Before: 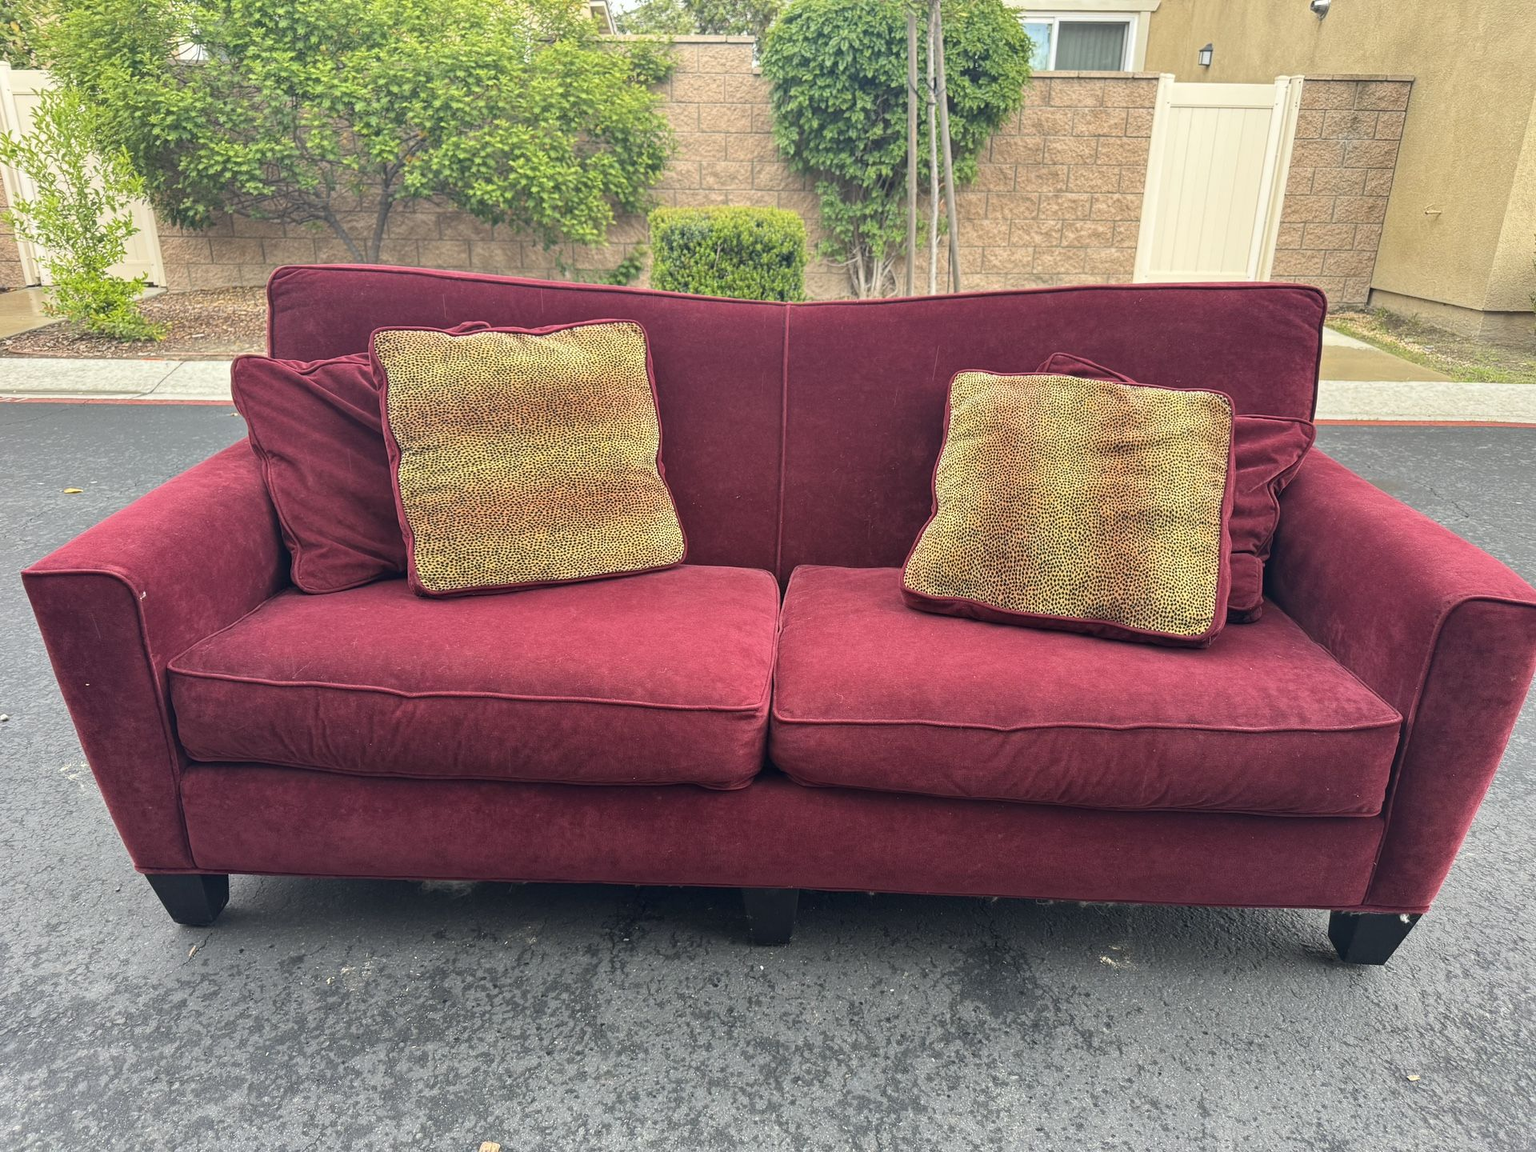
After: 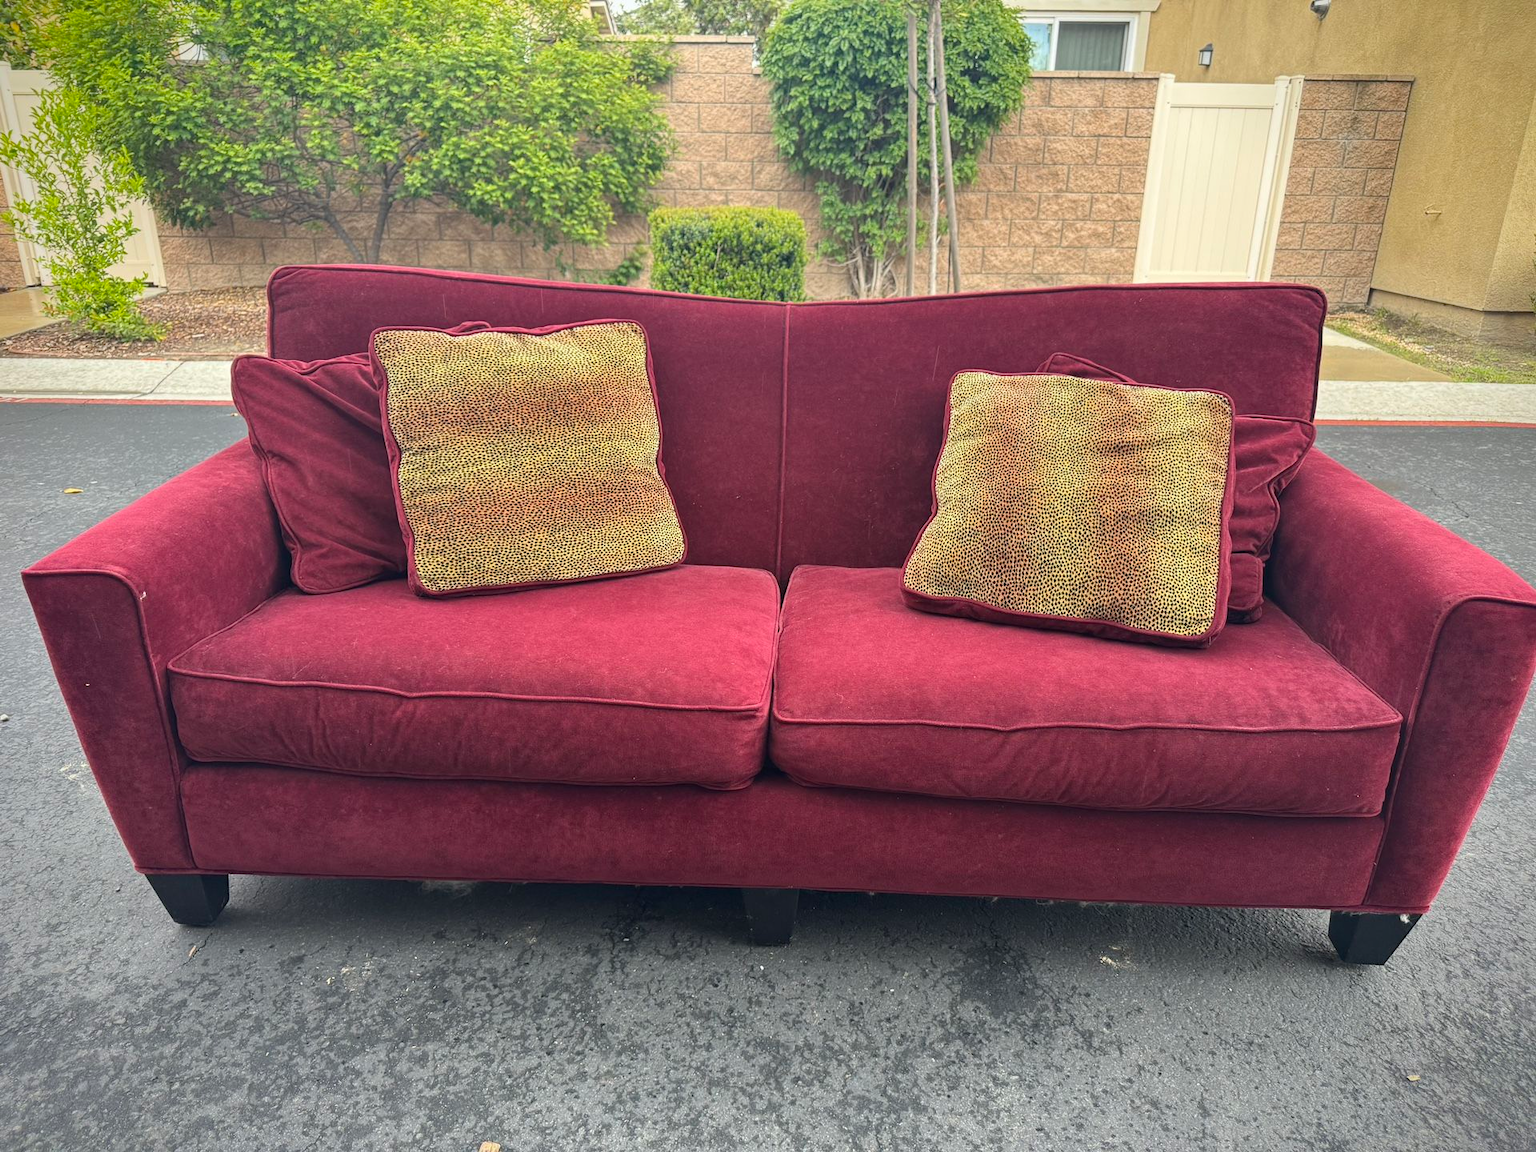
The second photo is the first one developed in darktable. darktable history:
vignetting: fall-off start 89.13%, fall-off radius 44.34%, saturation 0.365, width/height ratio 1.166, unbound false
